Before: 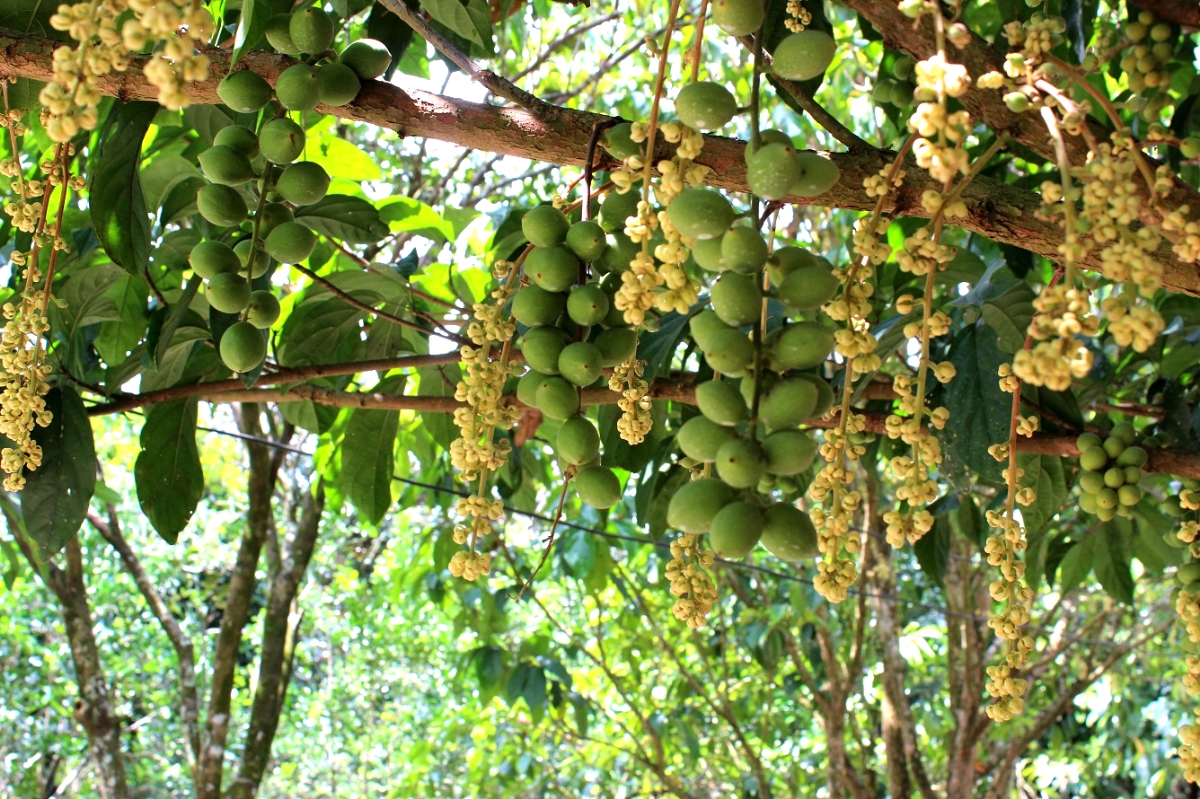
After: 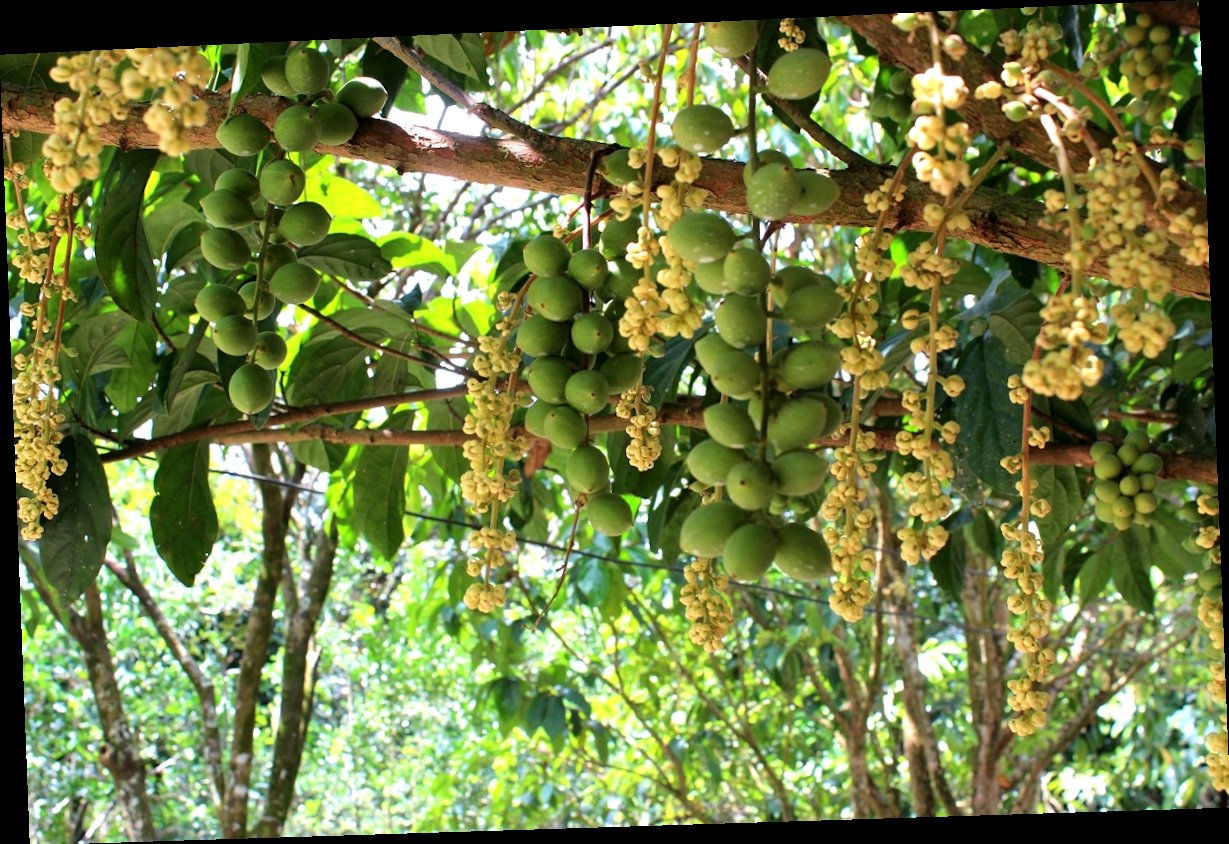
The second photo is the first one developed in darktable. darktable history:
color balance rgb: on, module defaults
rotate and perspective: rotation -2.22°, lens shift (horizontal) -0.022, automatic cropping off
